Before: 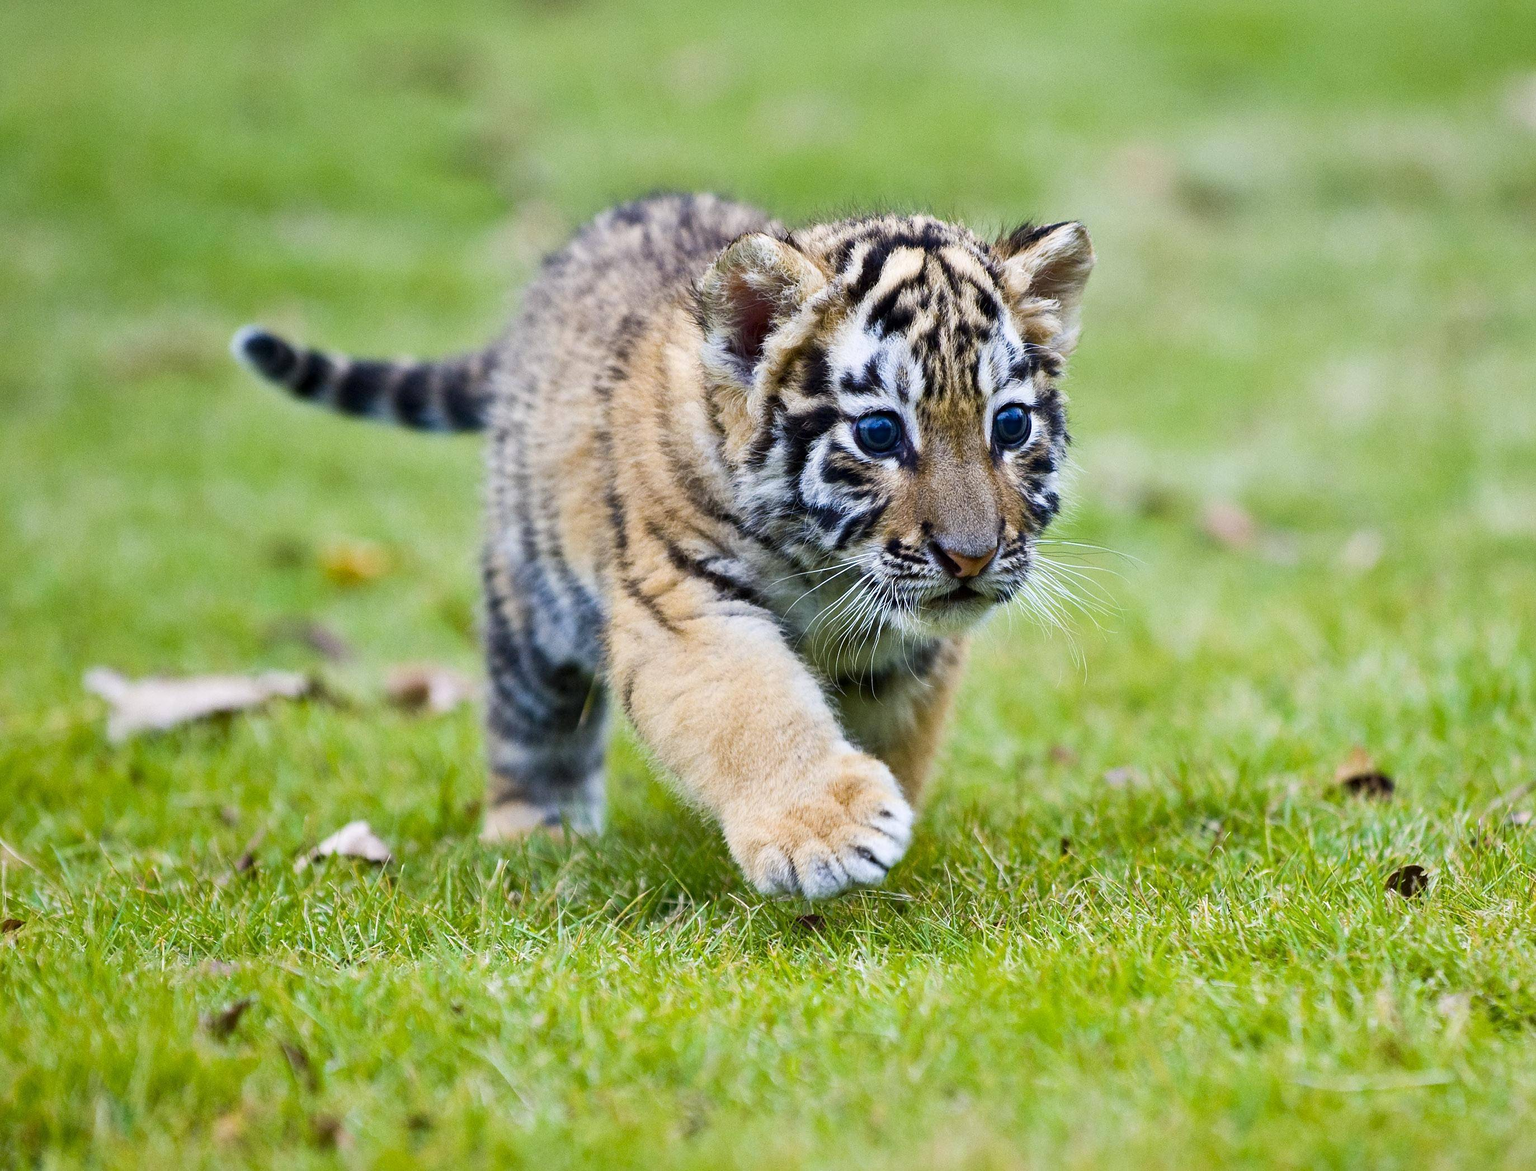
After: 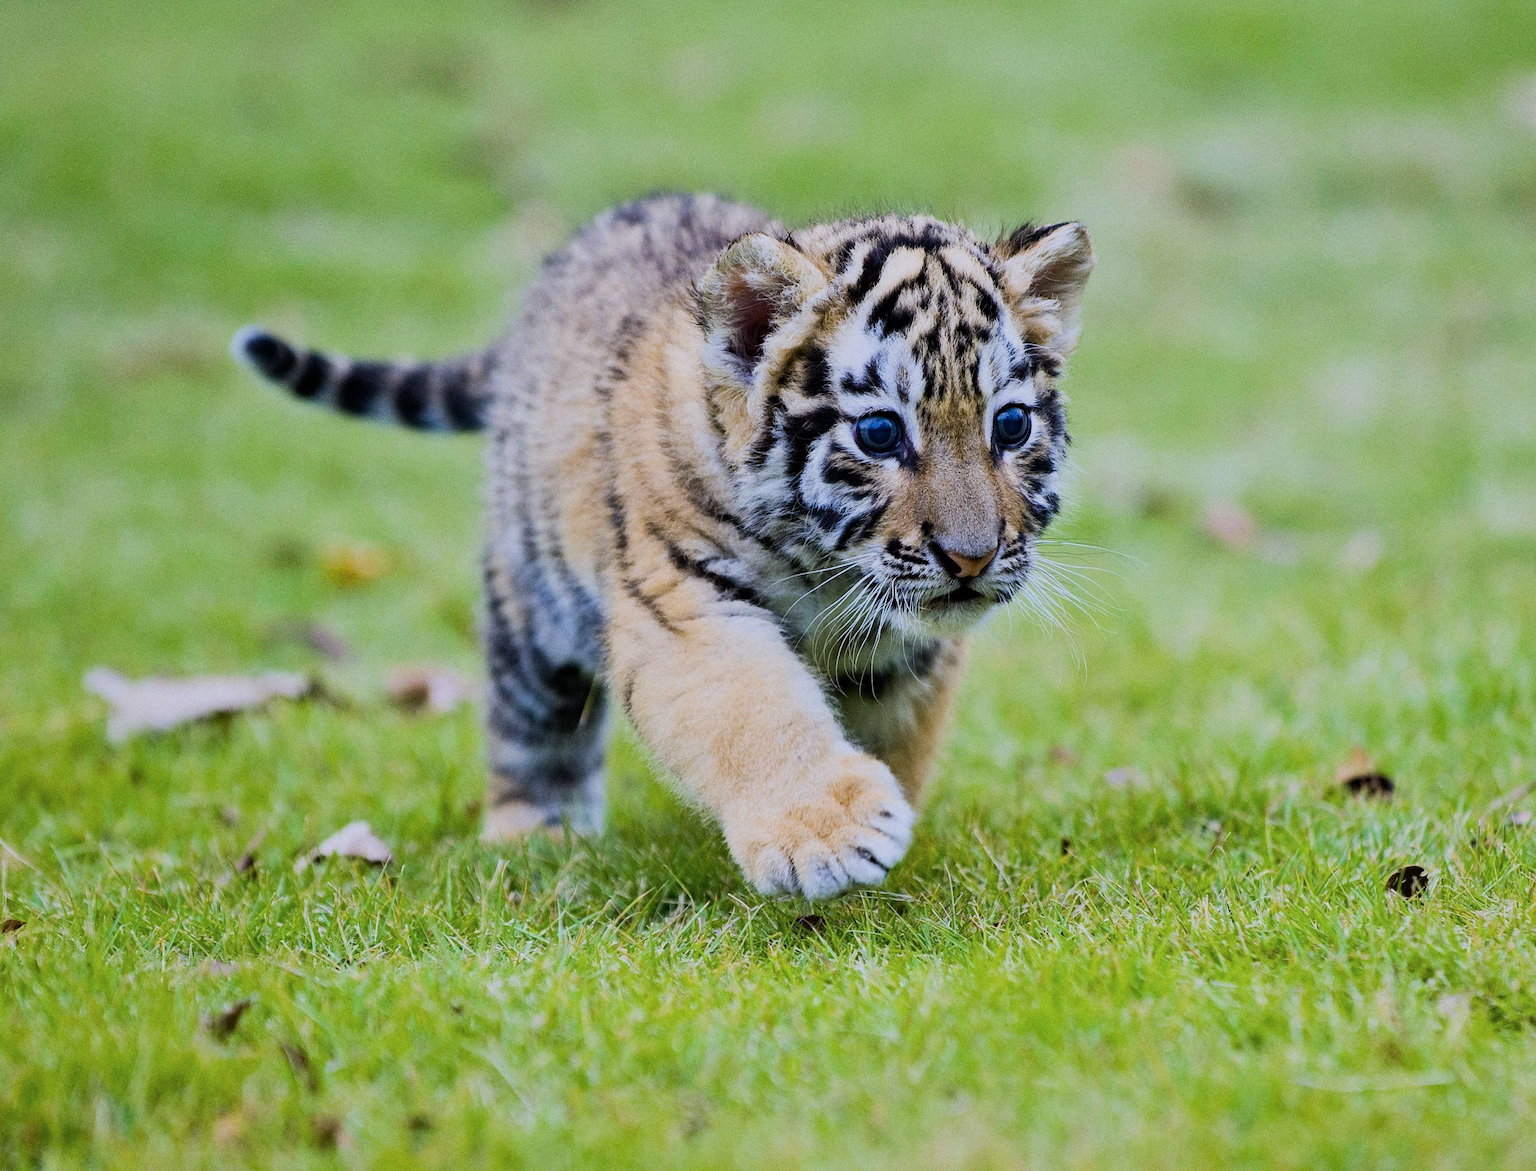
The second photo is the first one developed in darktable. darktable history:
color calibration: illuminant as shot in camera, x 0.358, y 0.373, temperature 4628.91 K
filmic rgb: black relative exposure -7.65 EV, white relative exposure 4.56 EV, hardness 3.61, color science v6 (2022)
grain: coarseness 0.09 ISO
